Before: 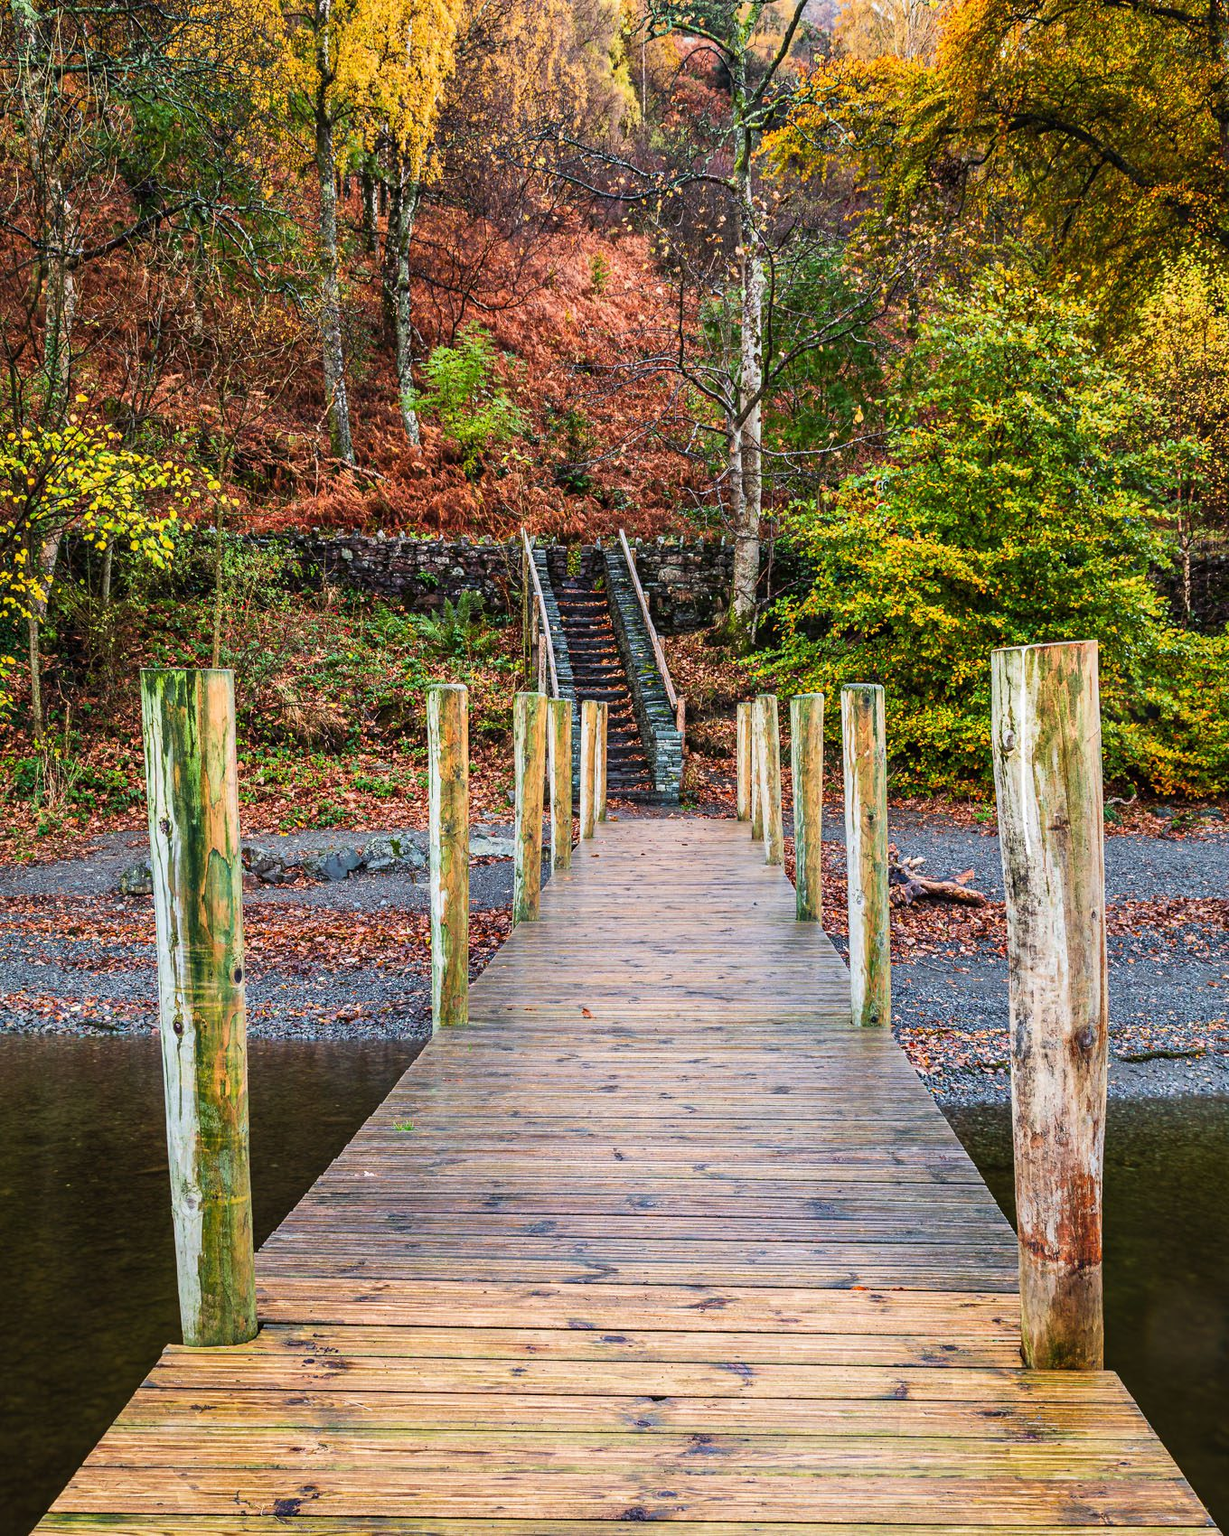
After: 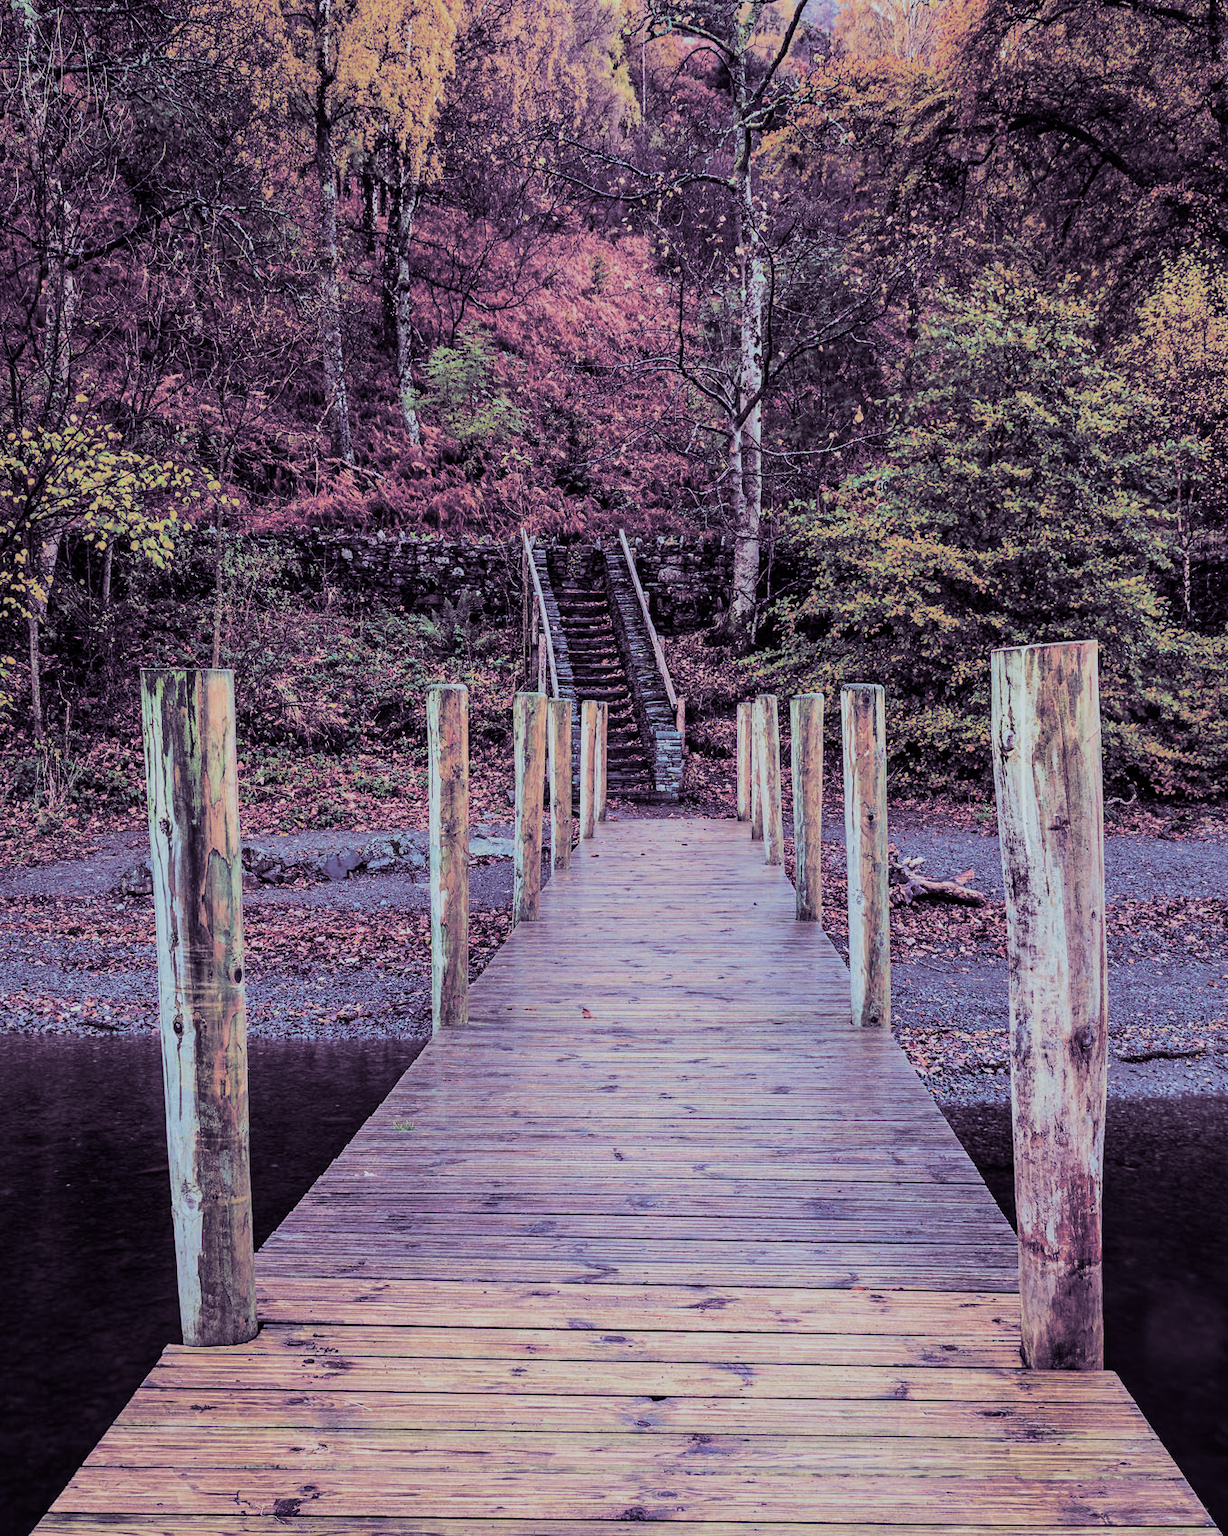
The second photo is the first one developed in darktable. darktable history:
split-toning: shadows › hue 266.4°, shadows › saturation 0.4, highlights › hue 61.2°, highlights › saturation 0.3, compress 0%
tone curve: curves: ch0 [(0, 0) (0.003, 0.003) (0.011, 0.011) (0.025, 0.024) (0.044, 0.043) (0.069, 0.067) (0.1, 0.096) (0.136, 0.131) (0.177, 0.171) (0.224, 0.217) (0.277, 0.268) (0.335, 0.324) (0.399, 0.386) (0.468, 0.453) (0.543, 0.547) (0.623, 0.626) (0.709, 0.712) (0.801, 0.802) (0.898, 0.898) (1, 1)], preserve colors none
filmic rgb: black relative exposure -7.65 EV, white relative exposure 4.56 EV, hardness 3.61
color calibration: output R [0.972, 0.068, -0.094, 0], output G [-0.178, 1.216, -0.086, 0], output B [0.095, -0.136, 0.98, 0], illuminant custom, x 0.371, y 0.381, temperature 4283.16 K
